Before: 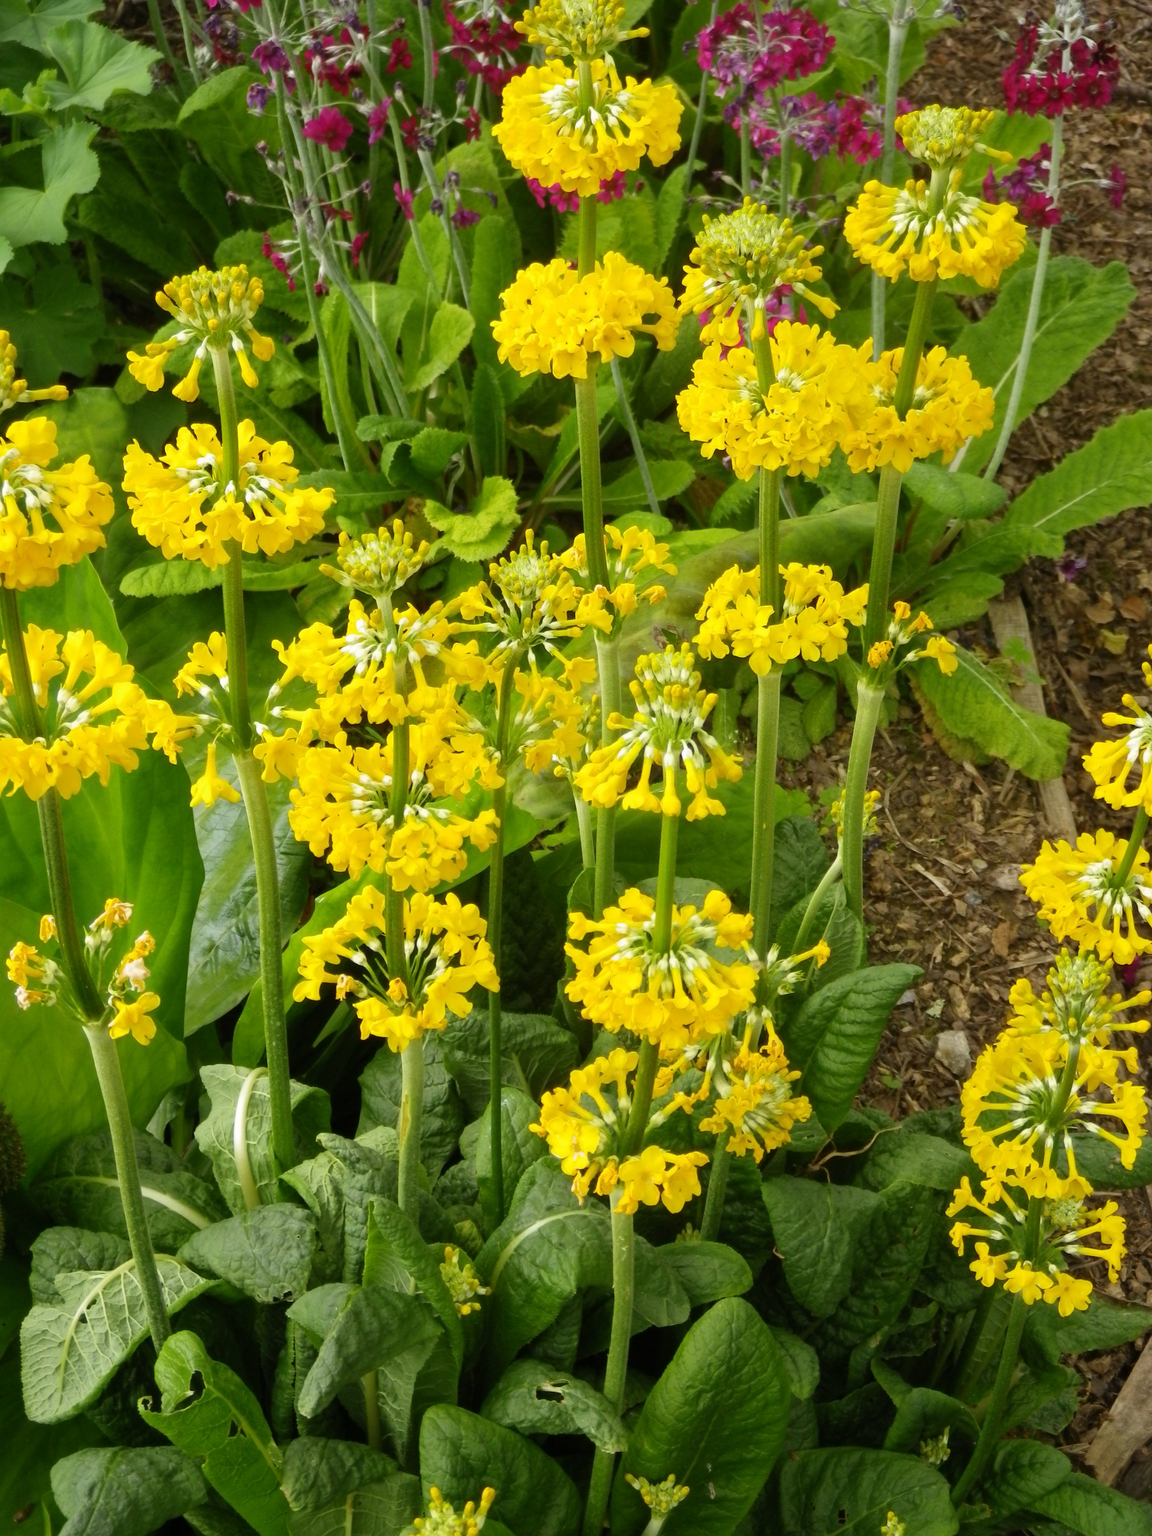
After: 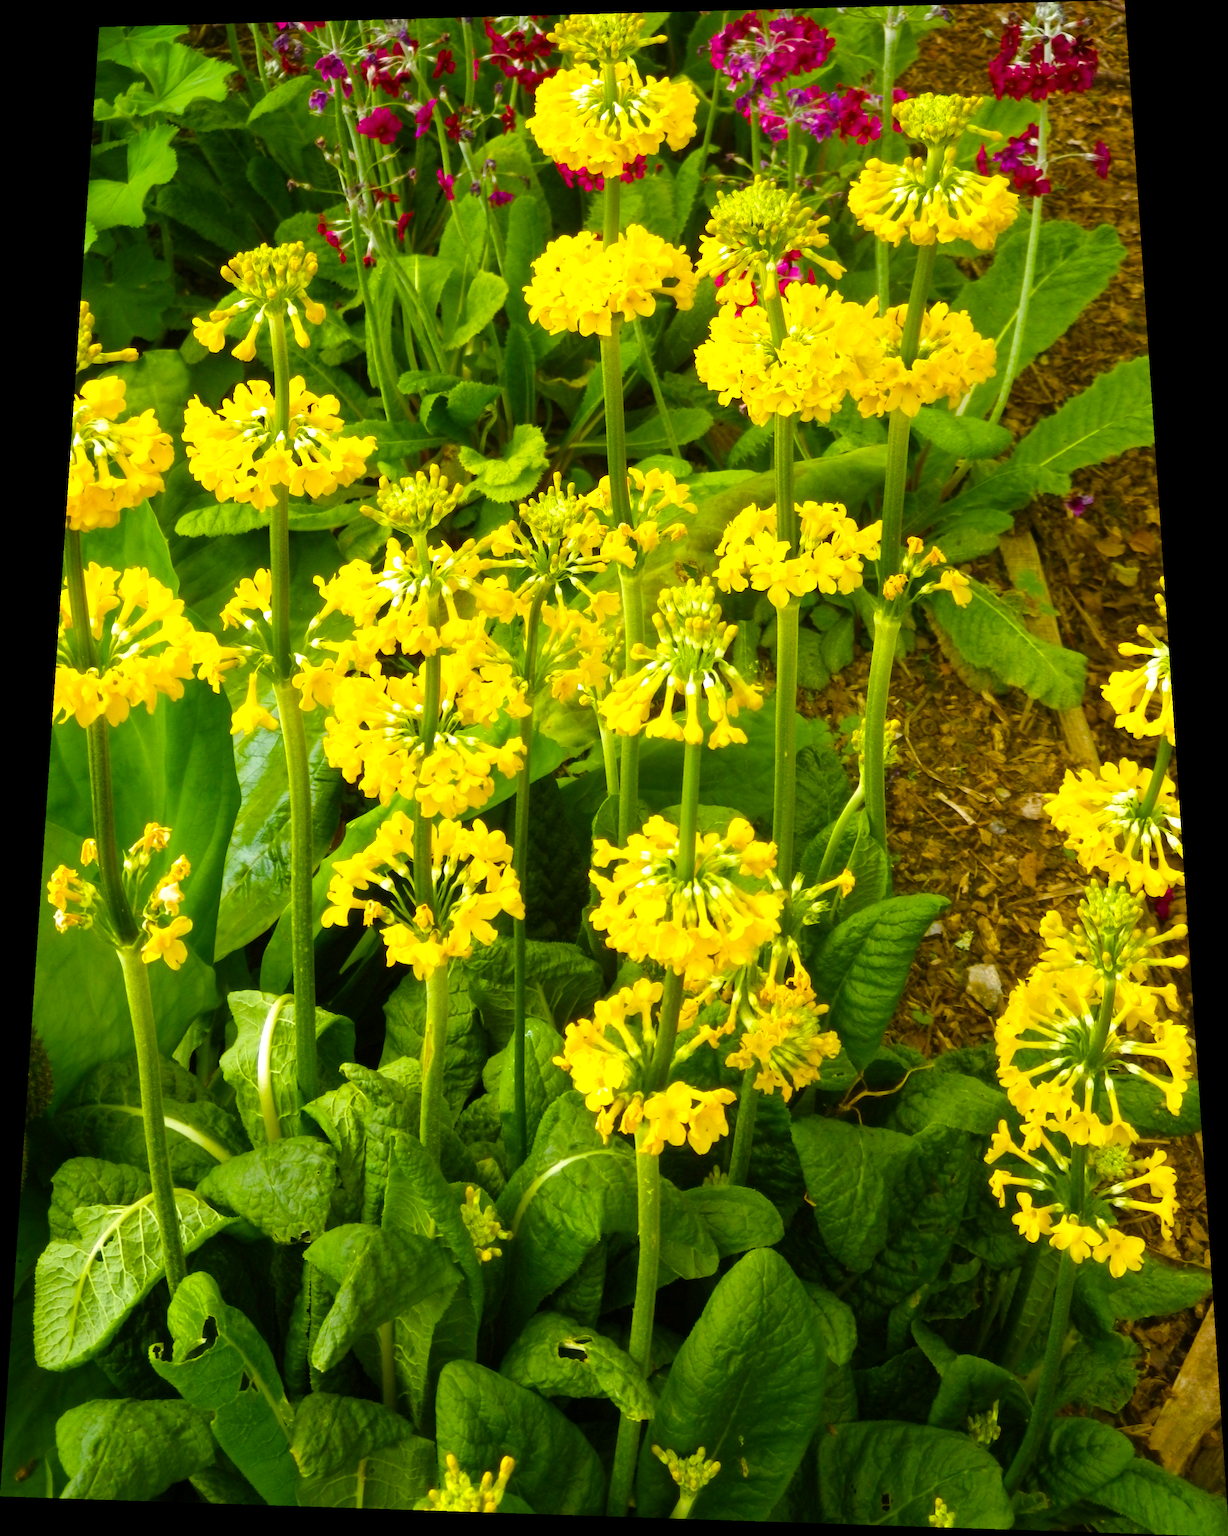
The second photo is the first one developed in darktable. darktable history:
rotate and perspective: rotation 0.128°, lens shift (vertical) -0.181, lens shift (horizontal) -0.044, shear 0.001, automatic cropping off
color balance rgb: linear chroma grading › shadows 10%, linear chroma grading › highlights 10%, linear chroma grading › global chroma 15%, linear chroma grading › mid-tones 15%, perceptual saturation grading › global saturation 40%, perceptual saturation grading › highlights -25%, perceptual saturation grading › mid-tones 35%, perceptual saturation grading › shadows 35%, perceptual brilliance grading › global brilliance 11.29%, global vibrance 11.29%
